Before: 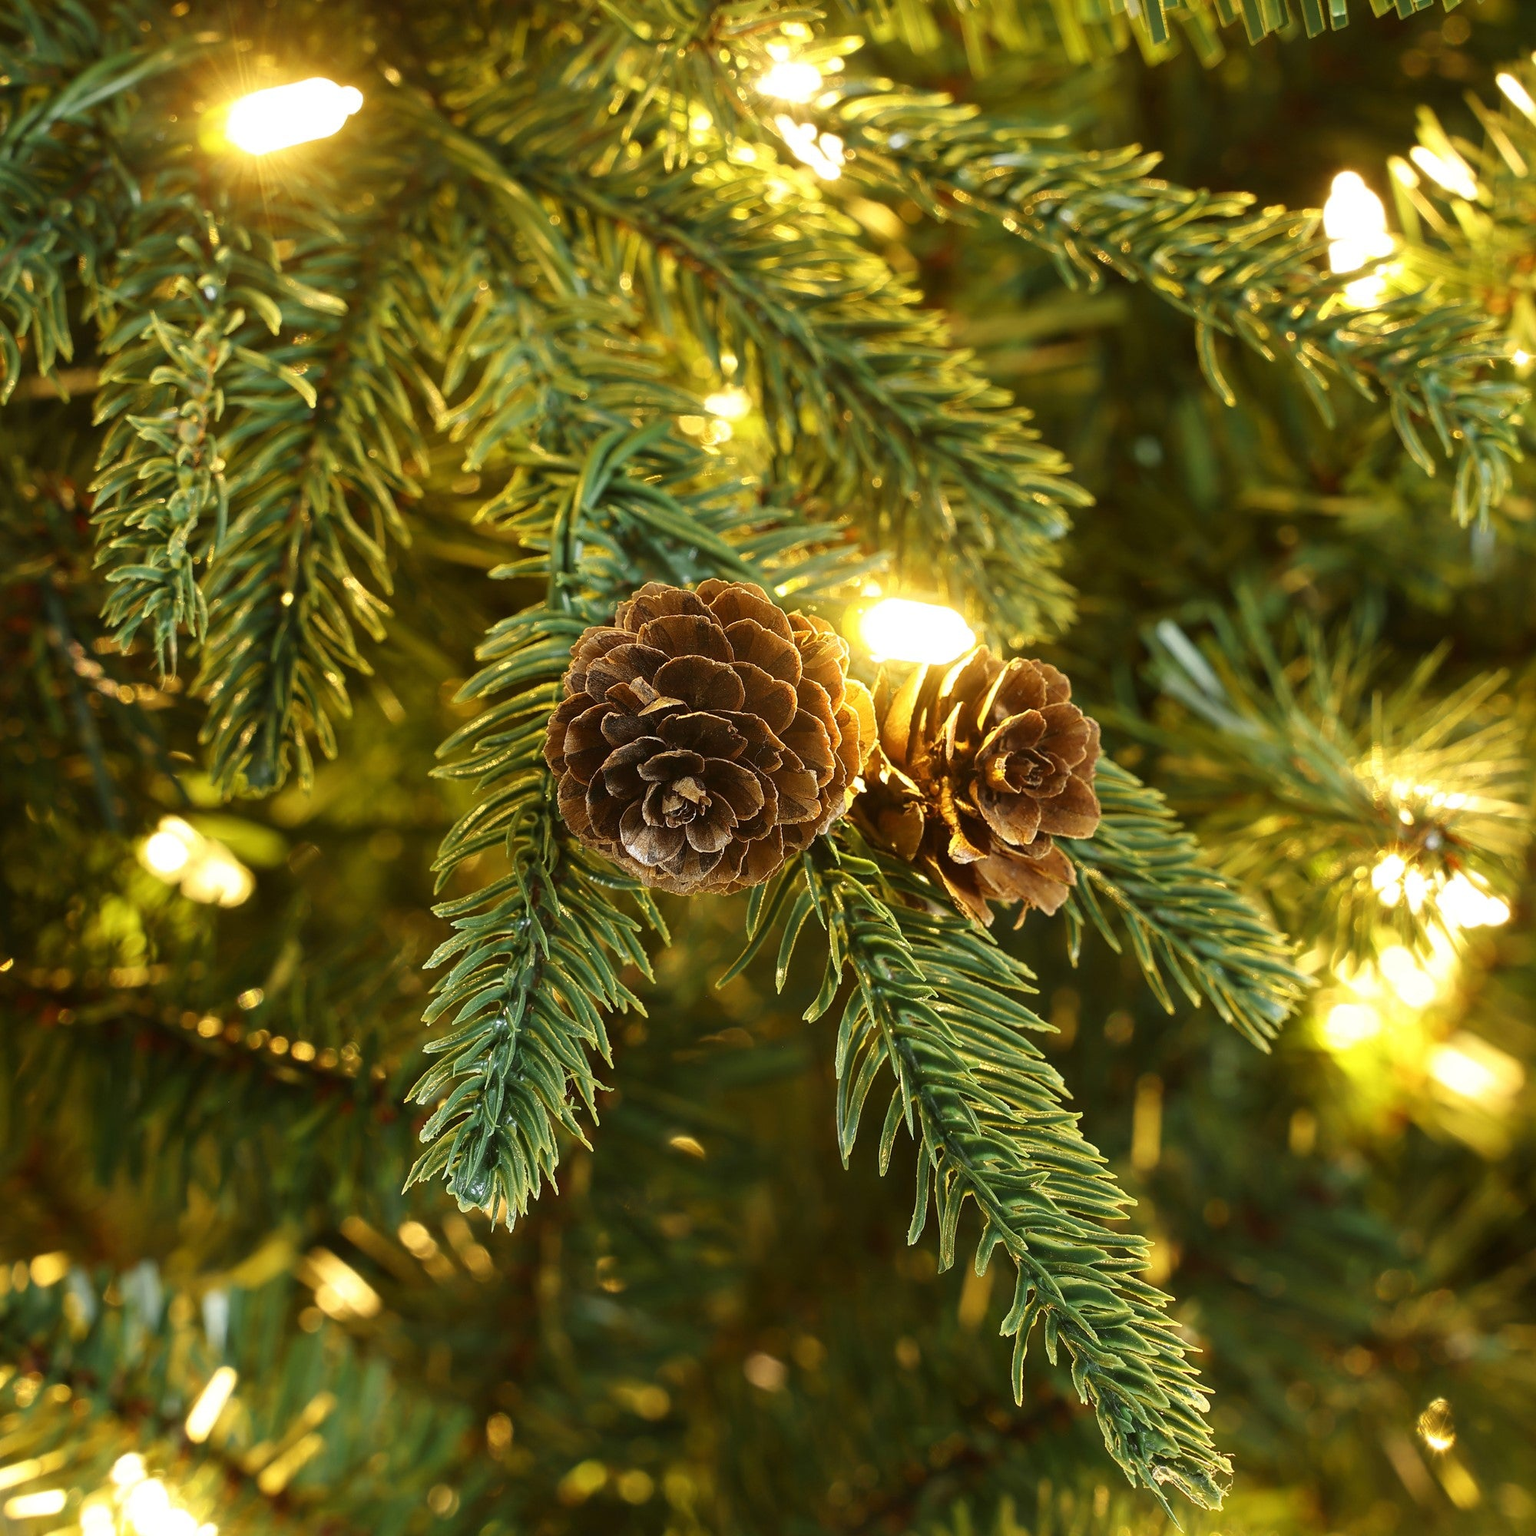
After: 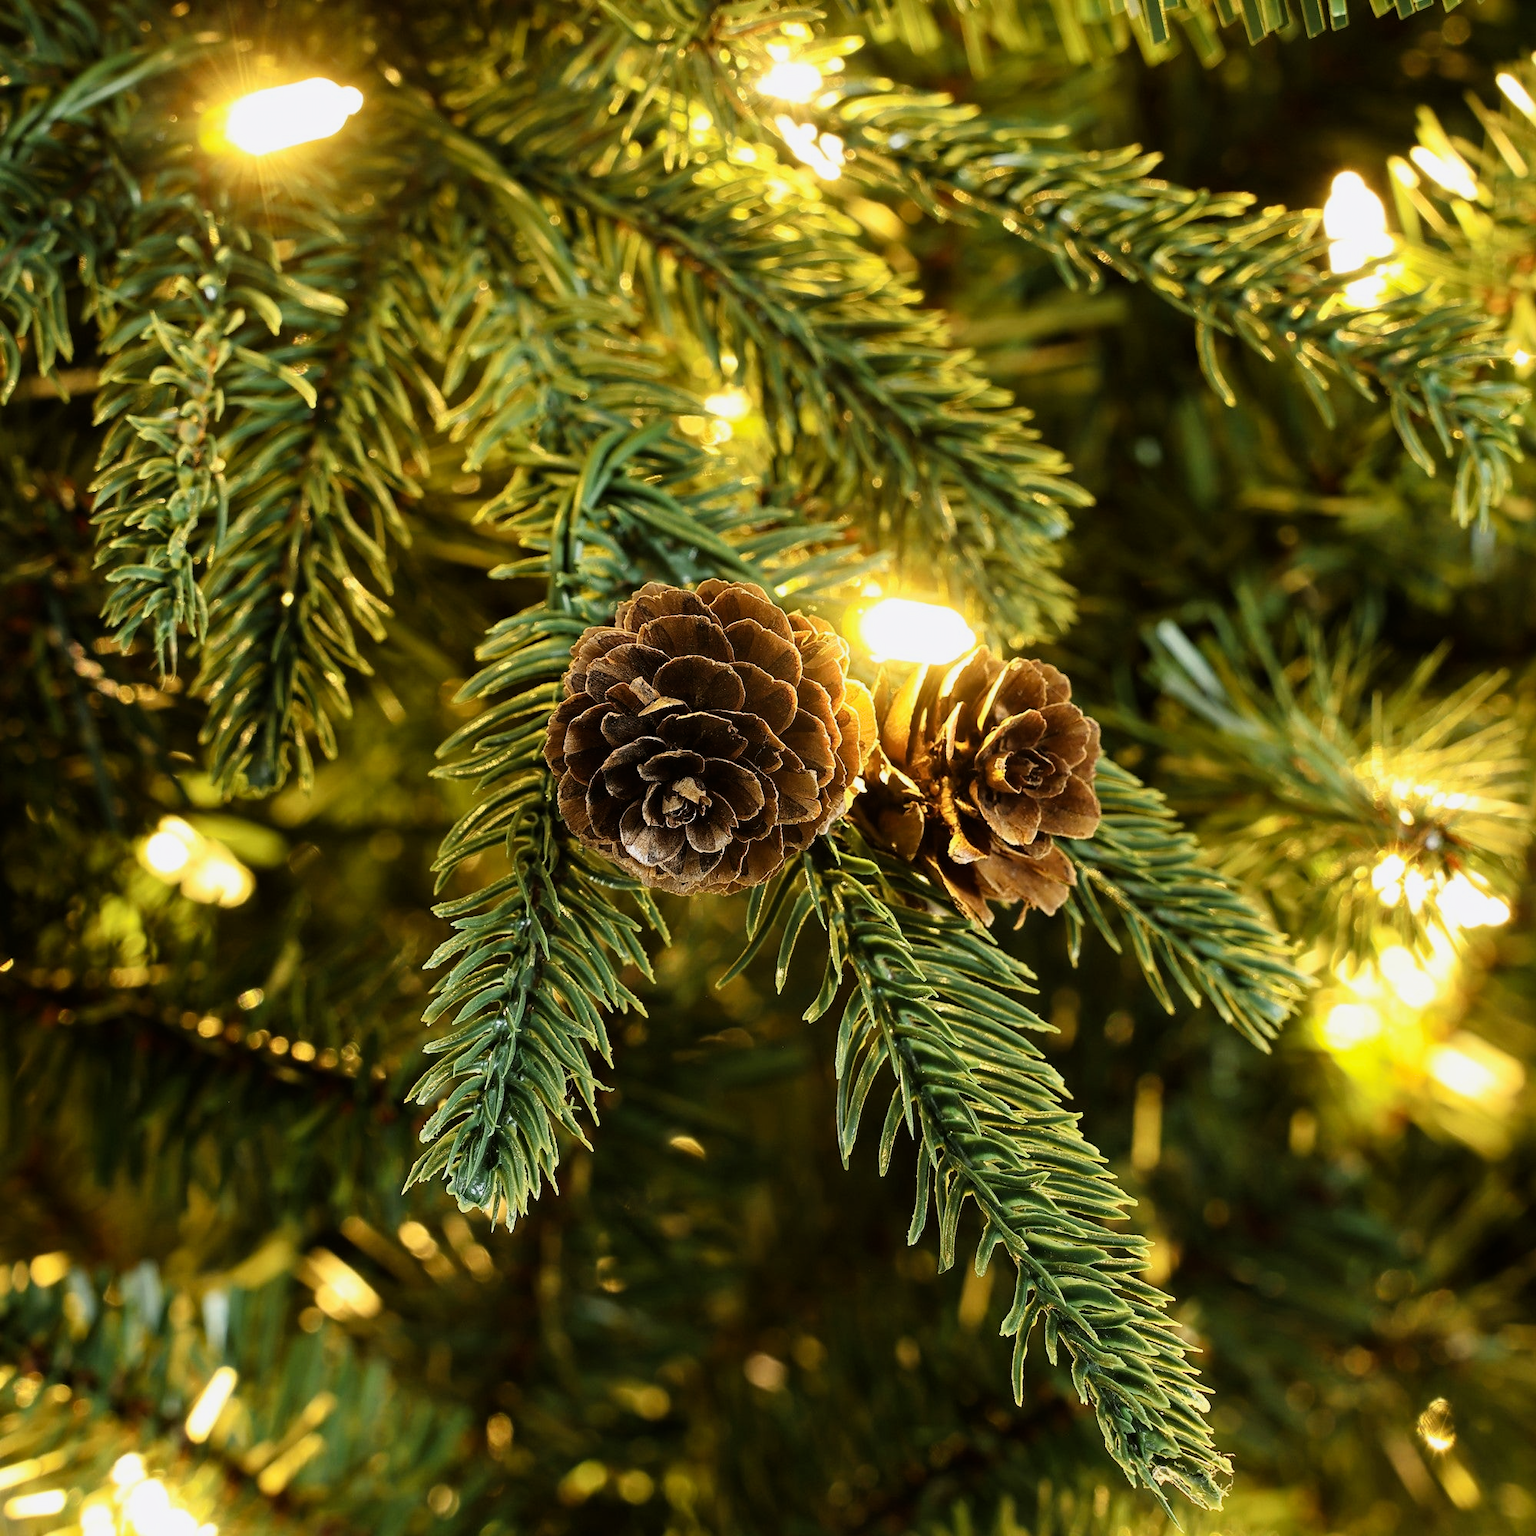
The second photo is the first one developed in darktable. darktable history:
filmic rgb: black relative exposure -8.1 EV, white relative exposure 3.01 EV, hardness 5.42, contrast 1.261, preserve chrominance max RGB
haze removal: compatibility mode true, adaptive false
